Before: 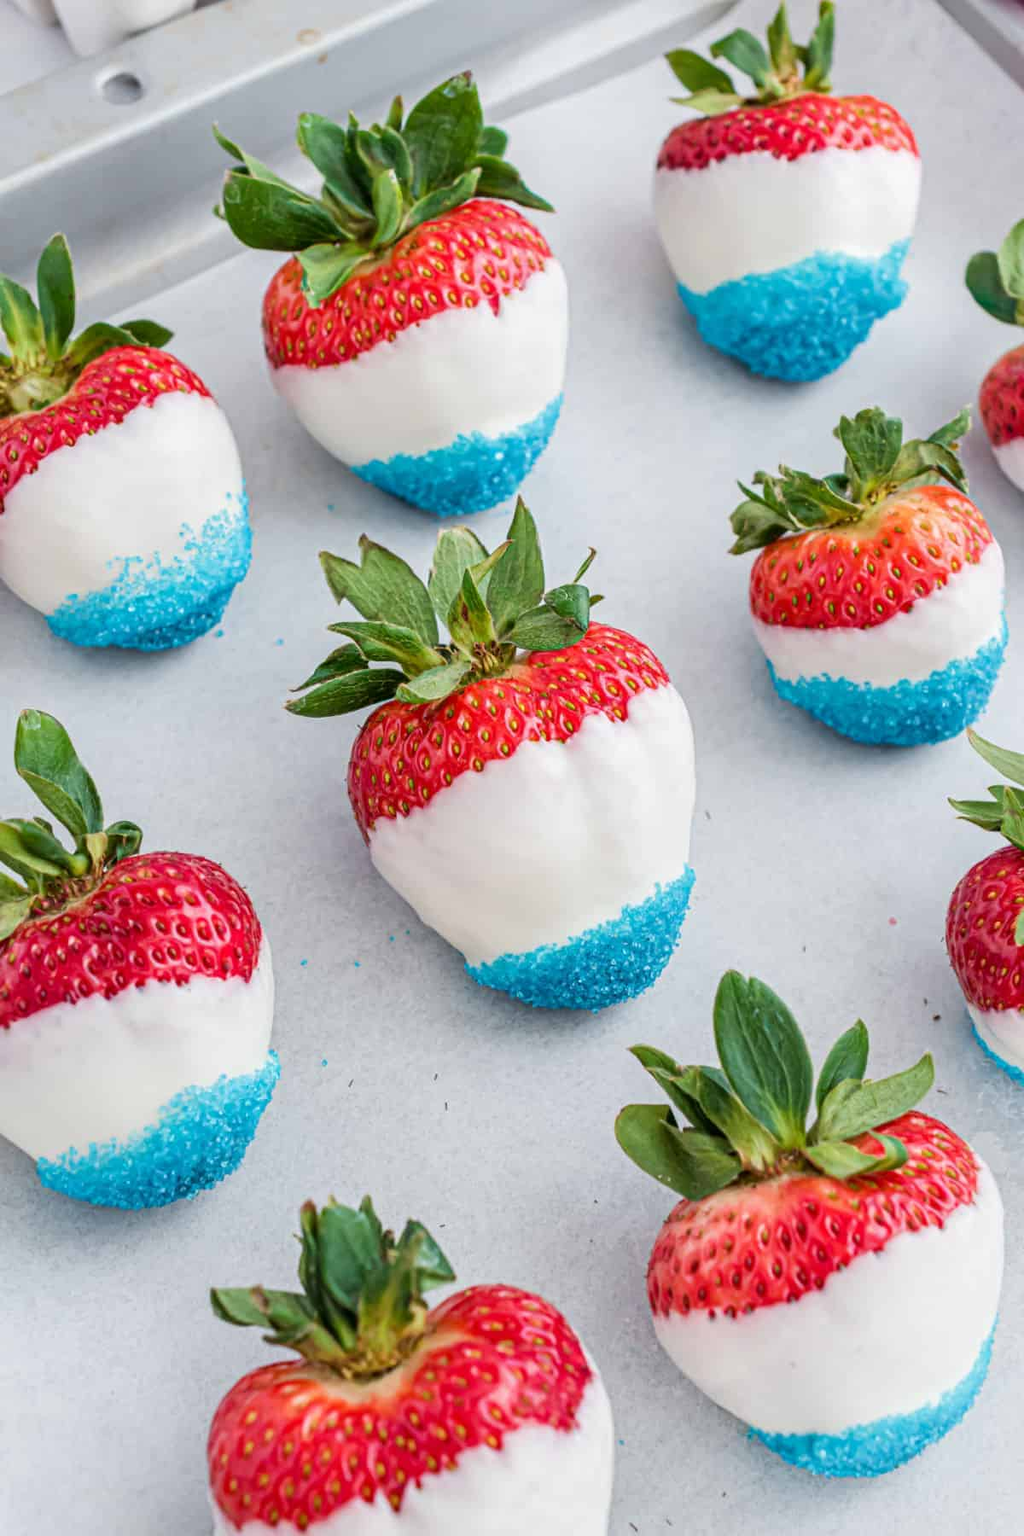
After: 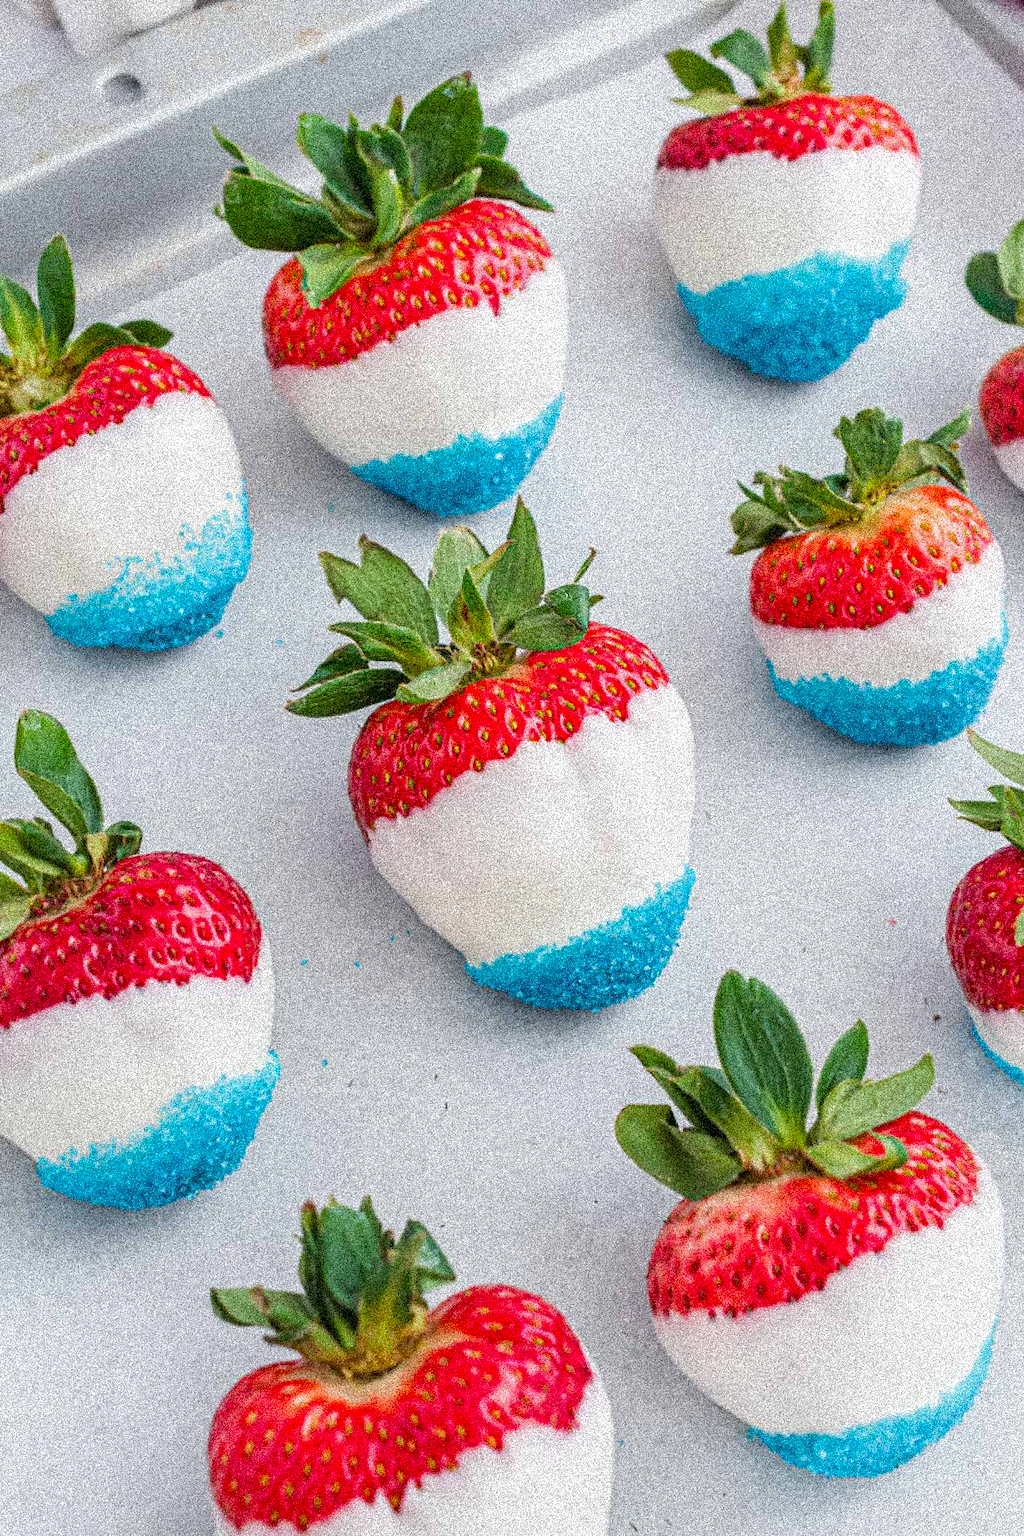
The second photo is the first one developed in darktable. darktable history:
color balance: contrast -0.5%
grain: coarseness 3.75 ISO, strength 100%, mid-tones bias 0%
vibrance: vibrance 67%
